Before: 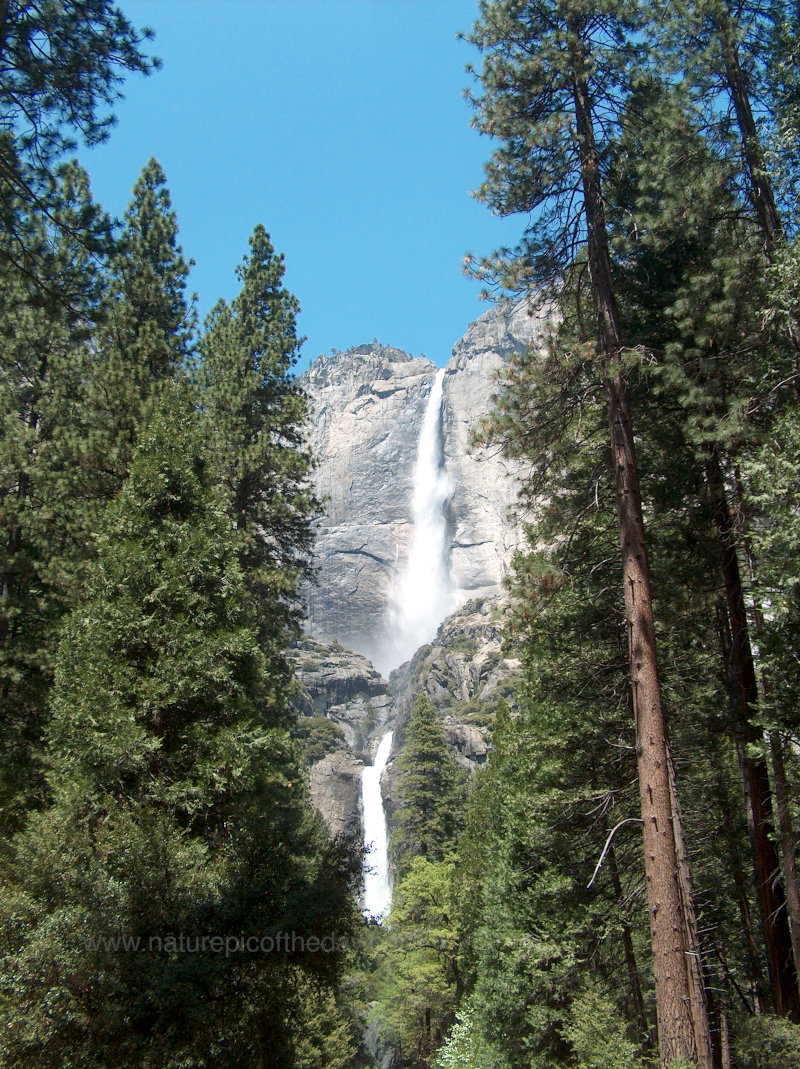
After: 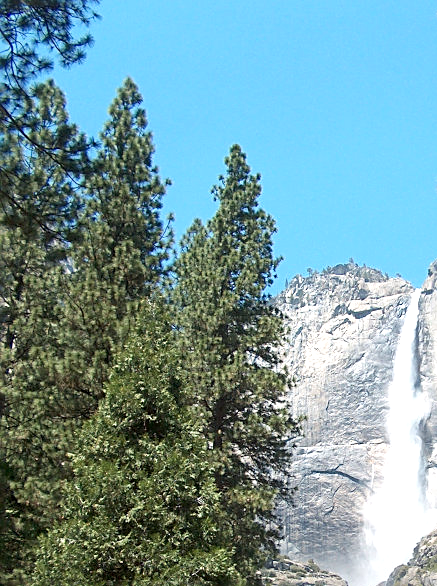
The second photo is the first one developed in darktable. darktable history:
sharpen: on, module defaults
crop and rotate: left 3.047%, top 7.509%, right 42.236%, bottom 37.598%
exposure: exposure 0.4 EV, compensate highlight preservation false
